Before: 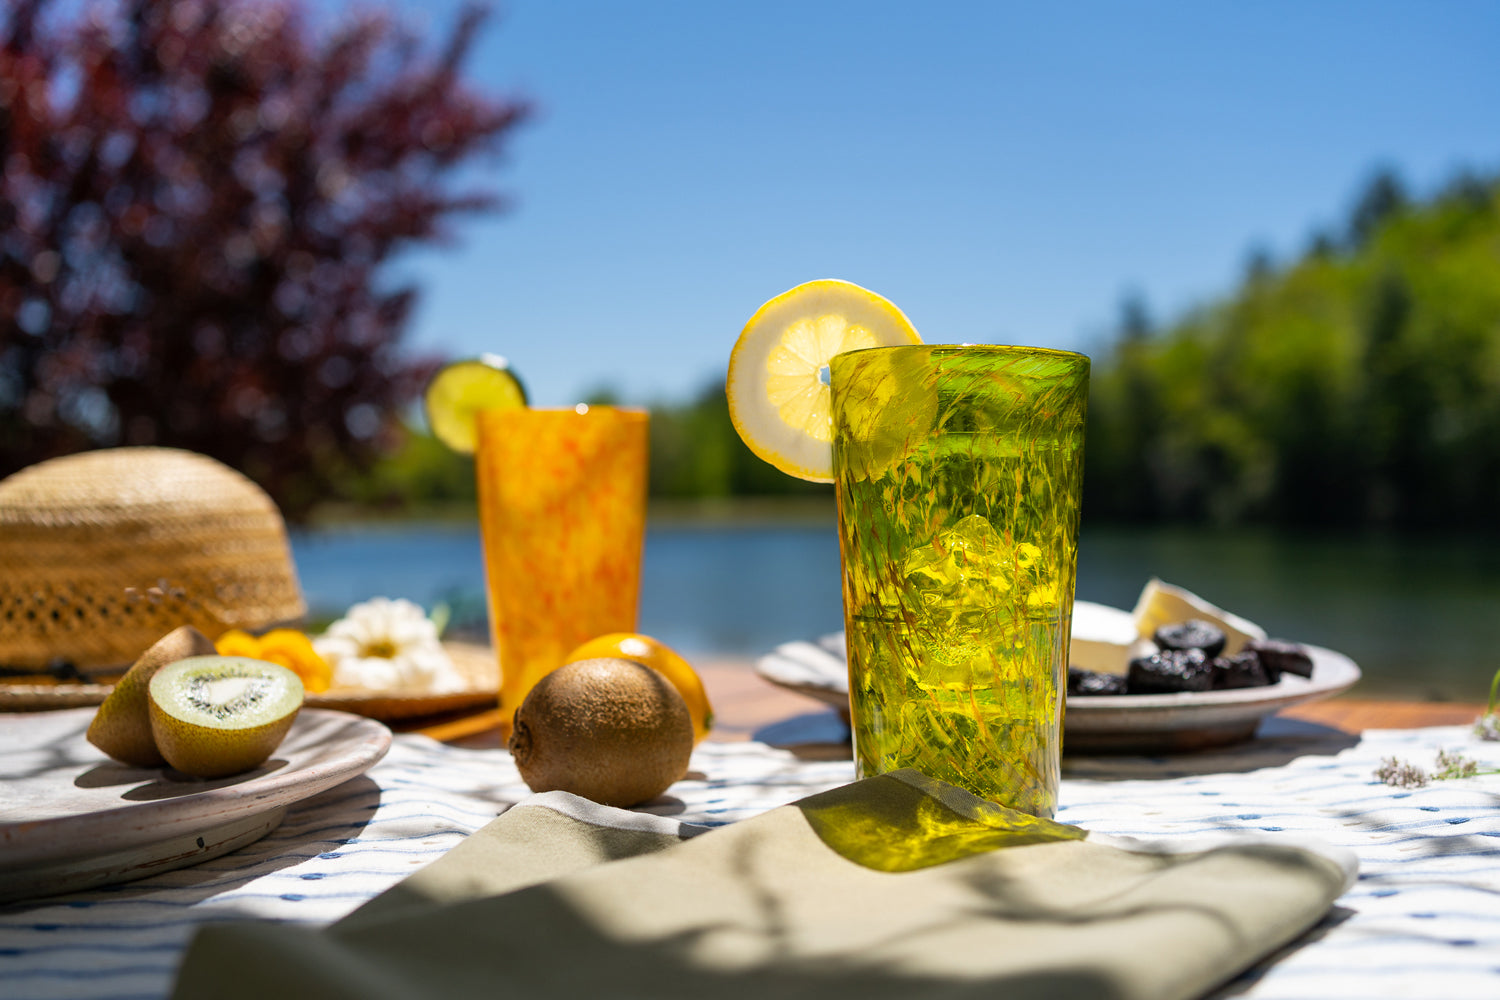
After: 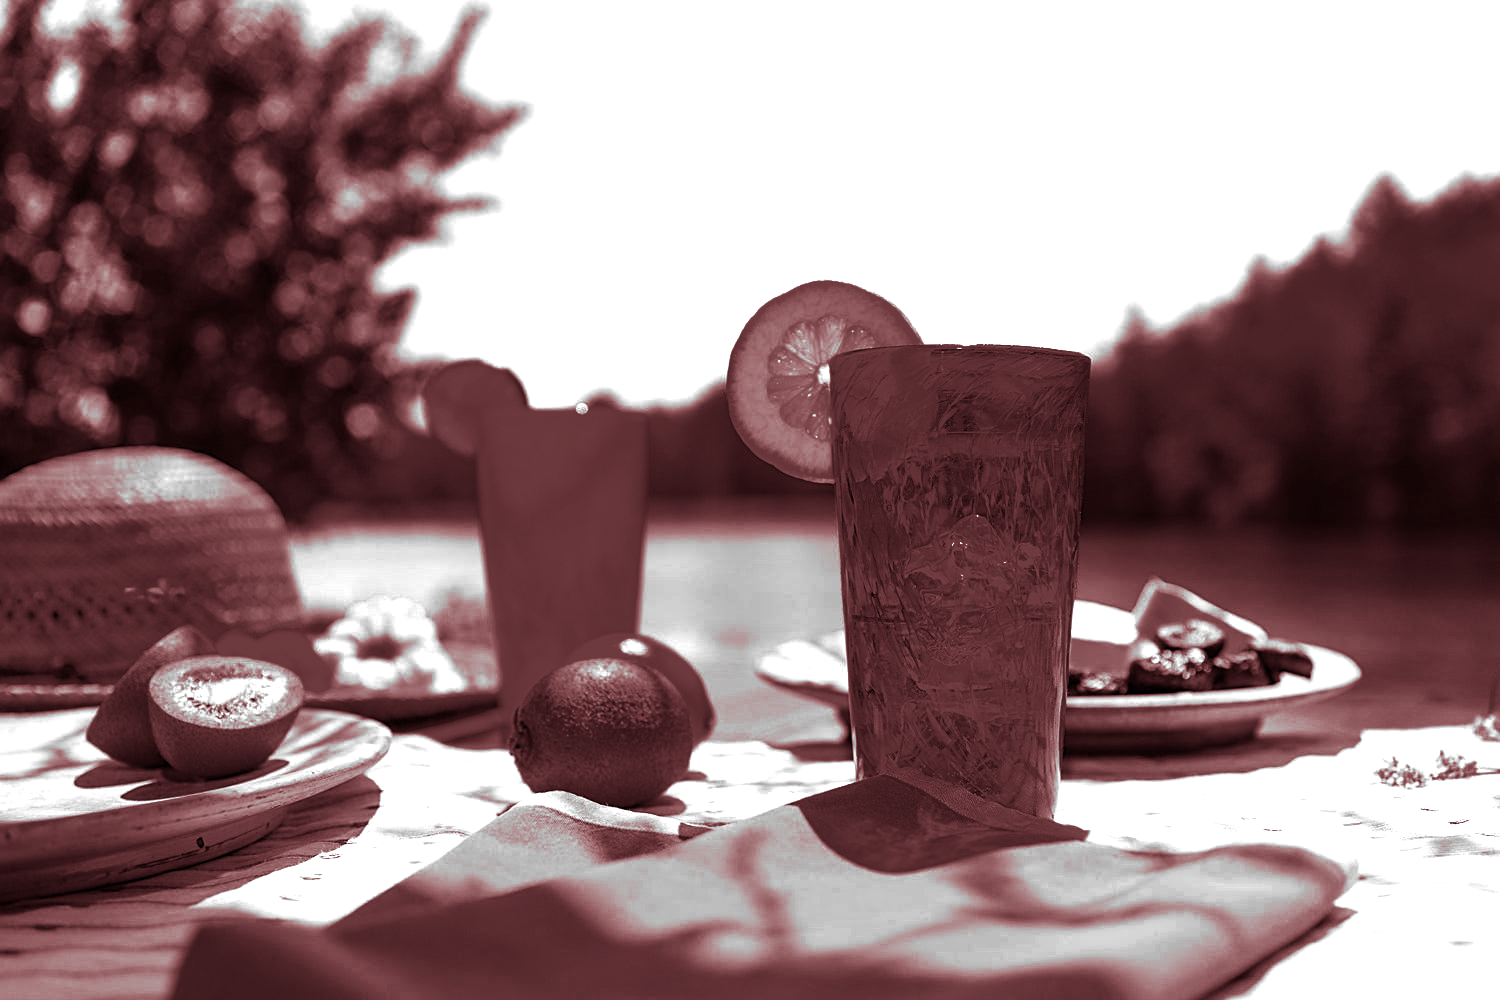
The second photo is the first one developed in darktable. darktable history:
exposure: black level correction 0, exposure 0.7 EV, compensate exposure bias true, compensate highlight preservation false
color zones: curves: ch0 [(0.287, 0.048) (0.493, 0.484) (0.737, 0.816)]; ch1 [(0, 0) (0.143, 0) (0.286, 0) (0.429, 0) (0.571, 0) (0.714, 0) (0.857, 0)]
sharpen: on, module defaults
split-toning: highlights › saturation 0, balance -61.83
